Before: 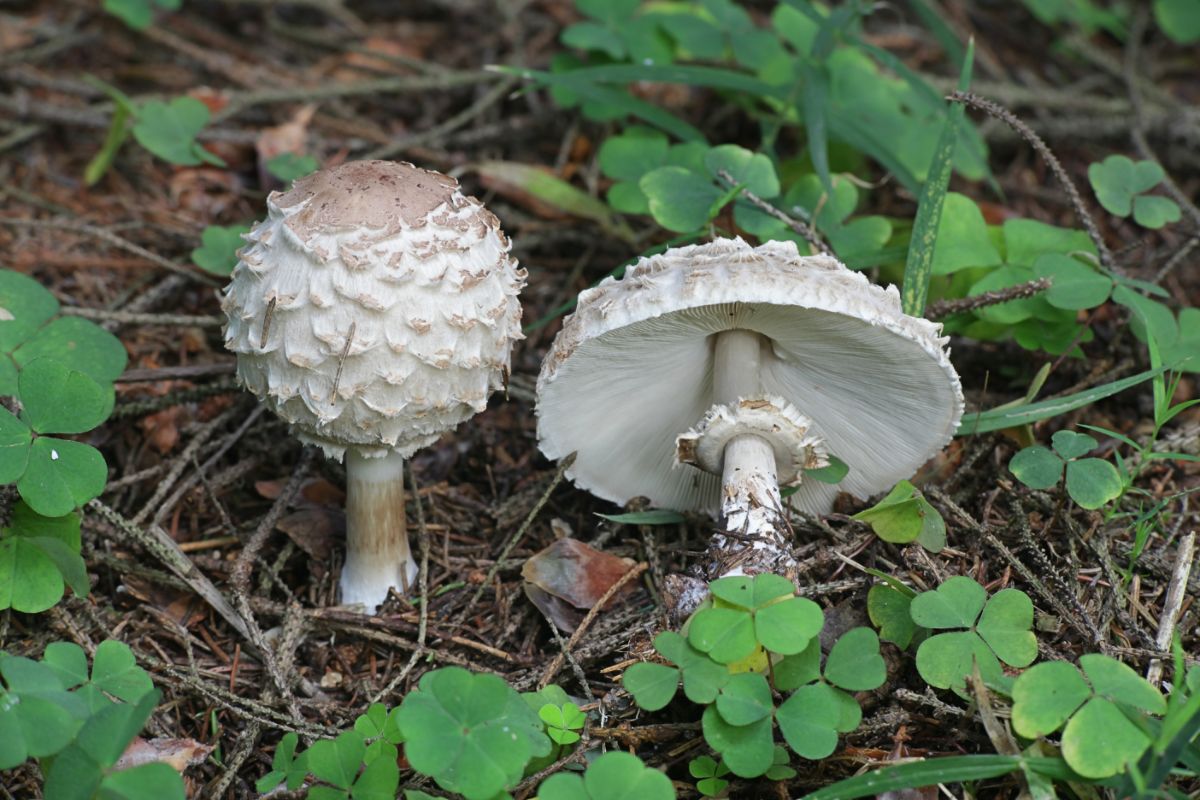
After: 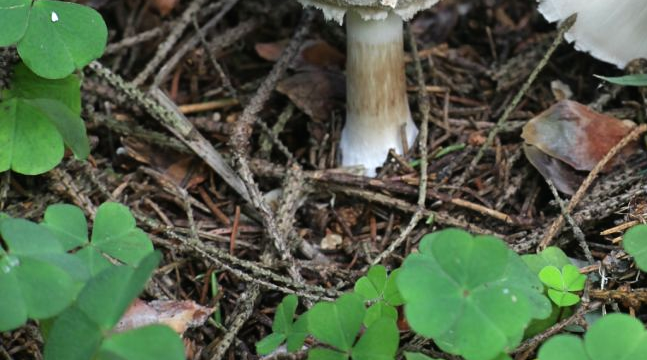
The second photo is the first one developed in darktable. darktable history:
crop and rotate: top 54.768%, right 46.026%, bottom 0.213%
tone equalizer: -8 EV -0.425 EV, -7 EV -0.421 EV, -6 EV -0.352 EV, -5 EV -0.258 EV, -3 EV 0.188 EV, -2 EV 0.328 EV, -1 EV 0.383 EV, +0 EV 0.425 EV
